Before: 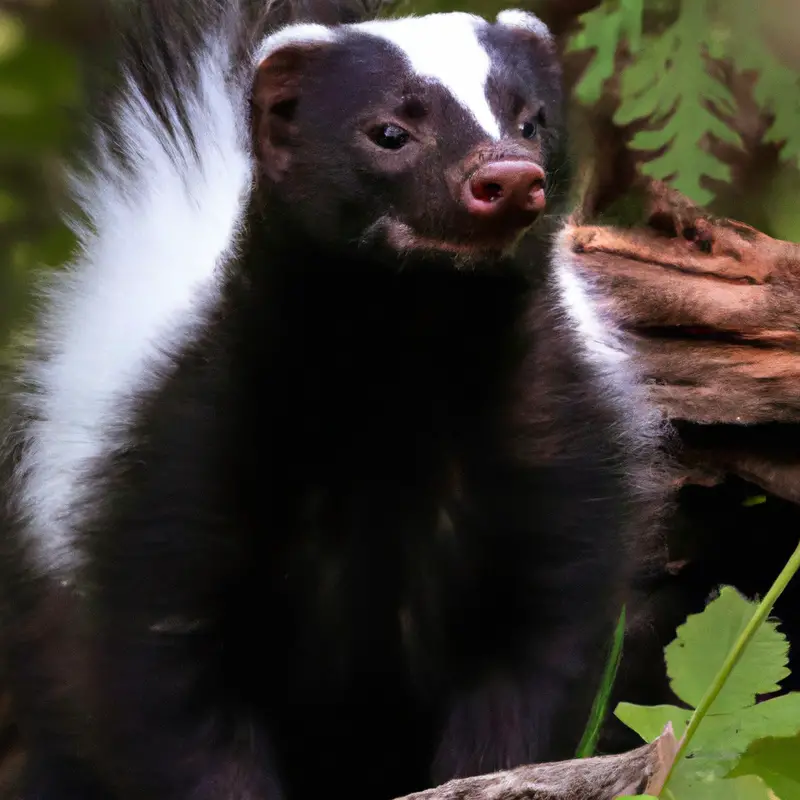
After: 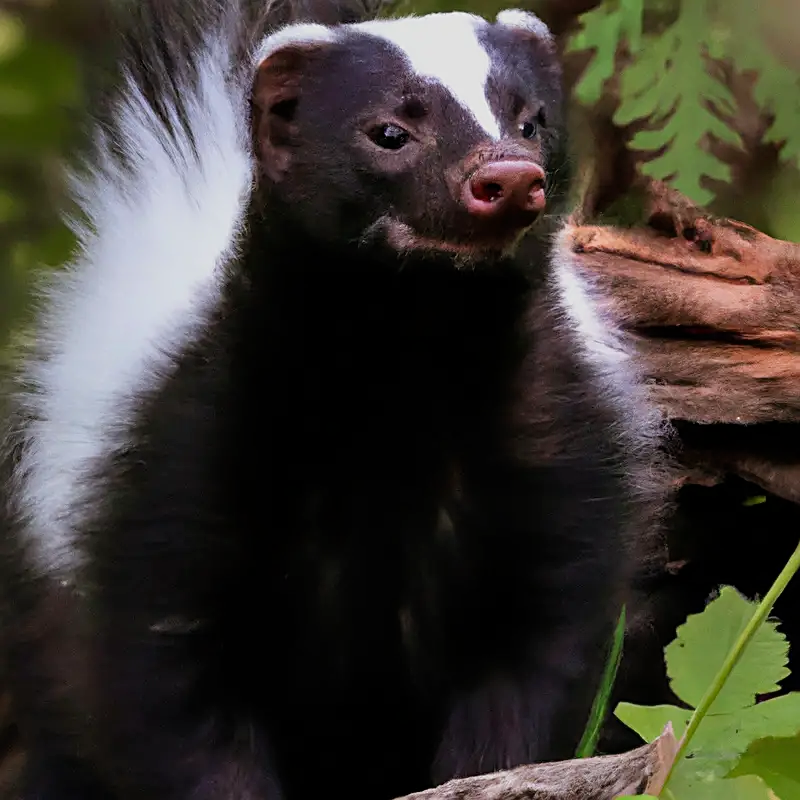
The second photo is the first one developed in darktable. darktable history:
filmic rgb: black relative exposure -15 EV, white relative exposure 3 EV, threshold 6 EV, target black luminance 0%, hardness 9.27, latitude 99%, contrast 0.912, shadows ↔ highlights balance 0.505%, add noise in highlights 0, color science v3 (2019), use custom middle-gray values true, iterations of high-quality reconstruction 0, contrast in highlights soft, enable highlight reconstruction true
sharpen: on, module defaults
levels: levels [0, 0.498, 1]
